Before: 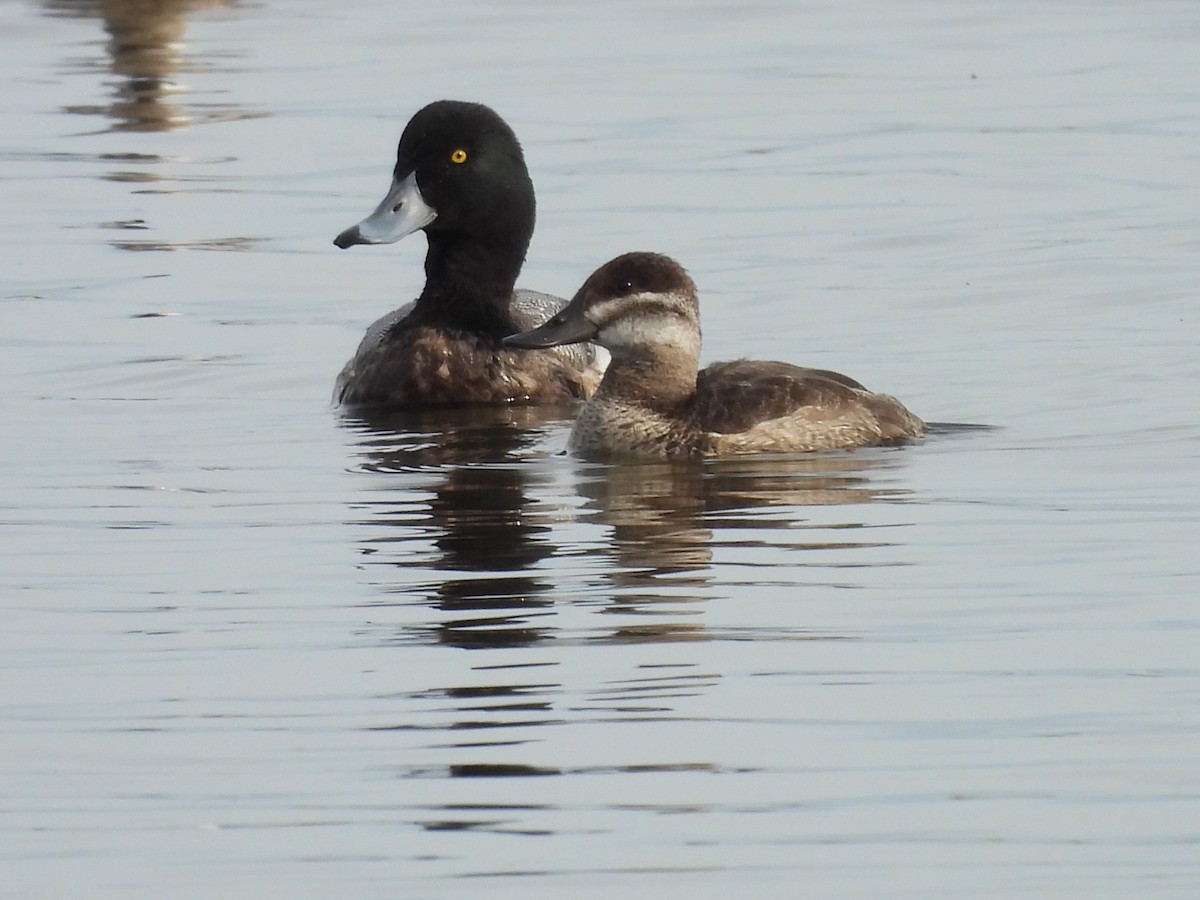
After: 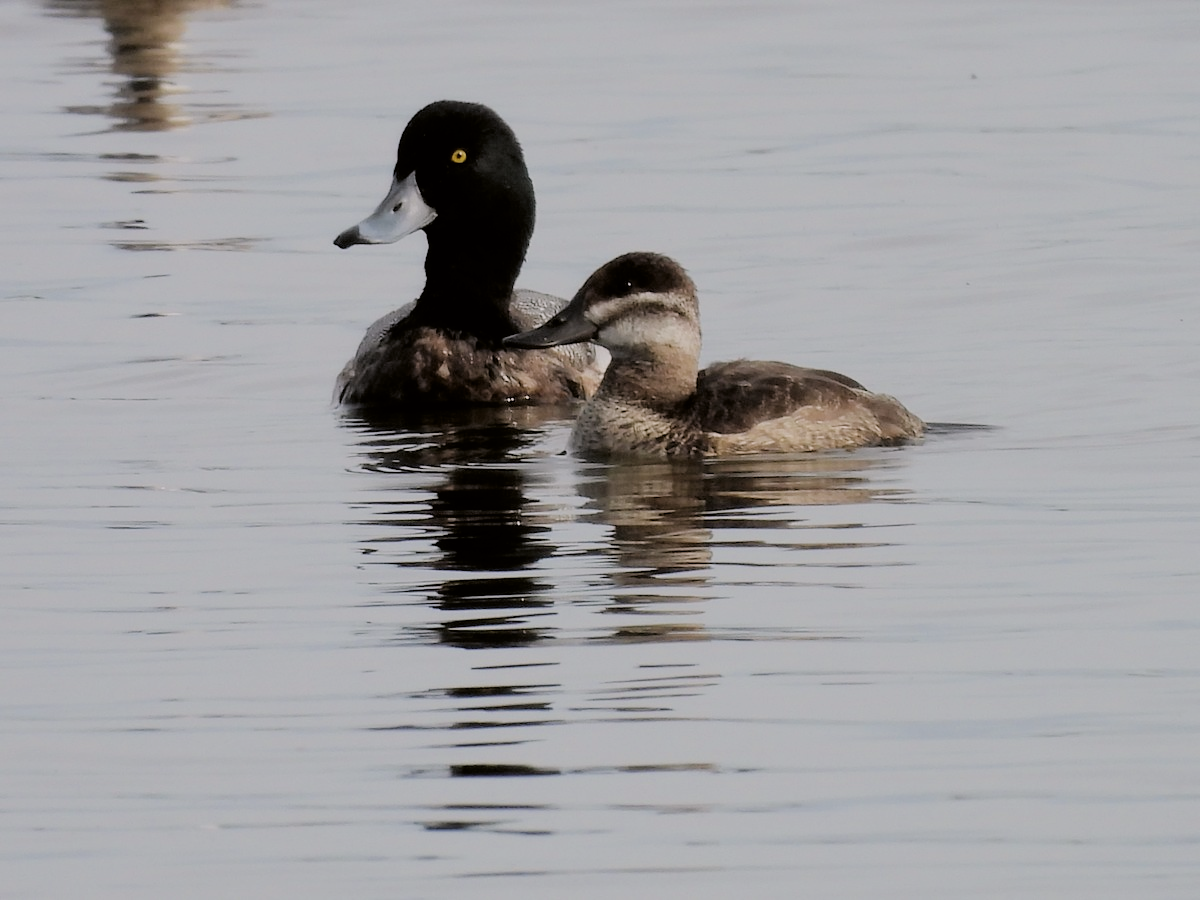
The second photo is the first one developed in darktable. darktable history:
color correction: highlights a* 3.12, highlights b* -1.55, shadows a* -0.101, shadows b* 2.52, saturation 0.98
filmic rgb: black relative exposure -4.38 EV, white relative exposure 4.56 EV, hardness 2.37, contrast 1.05
